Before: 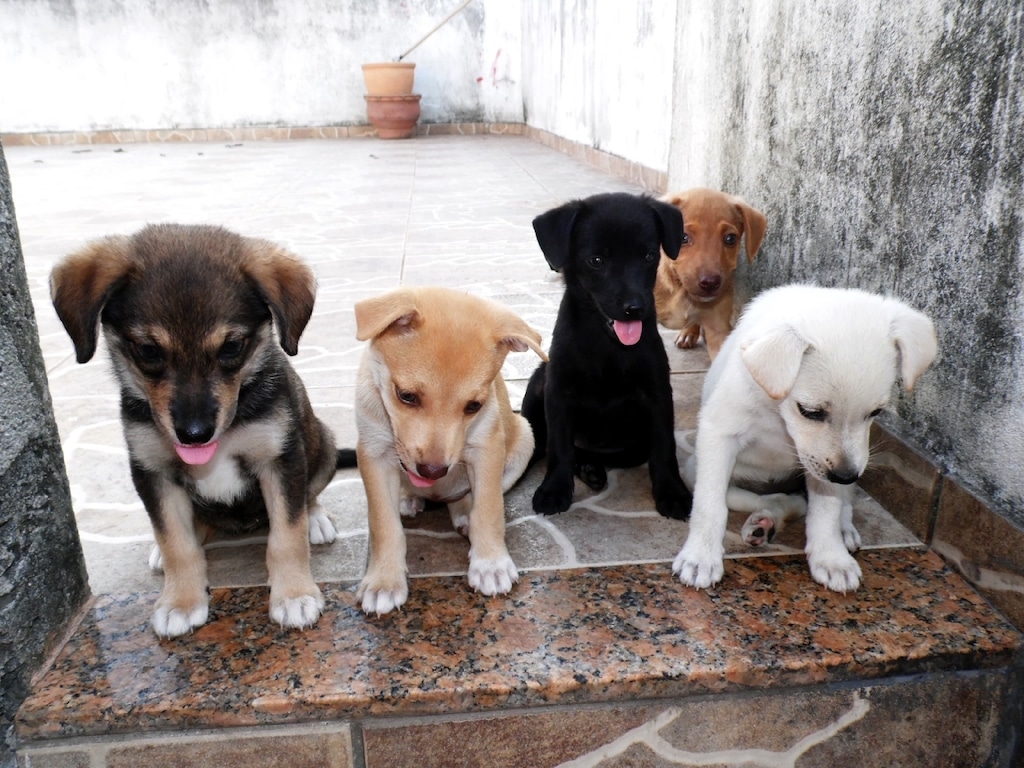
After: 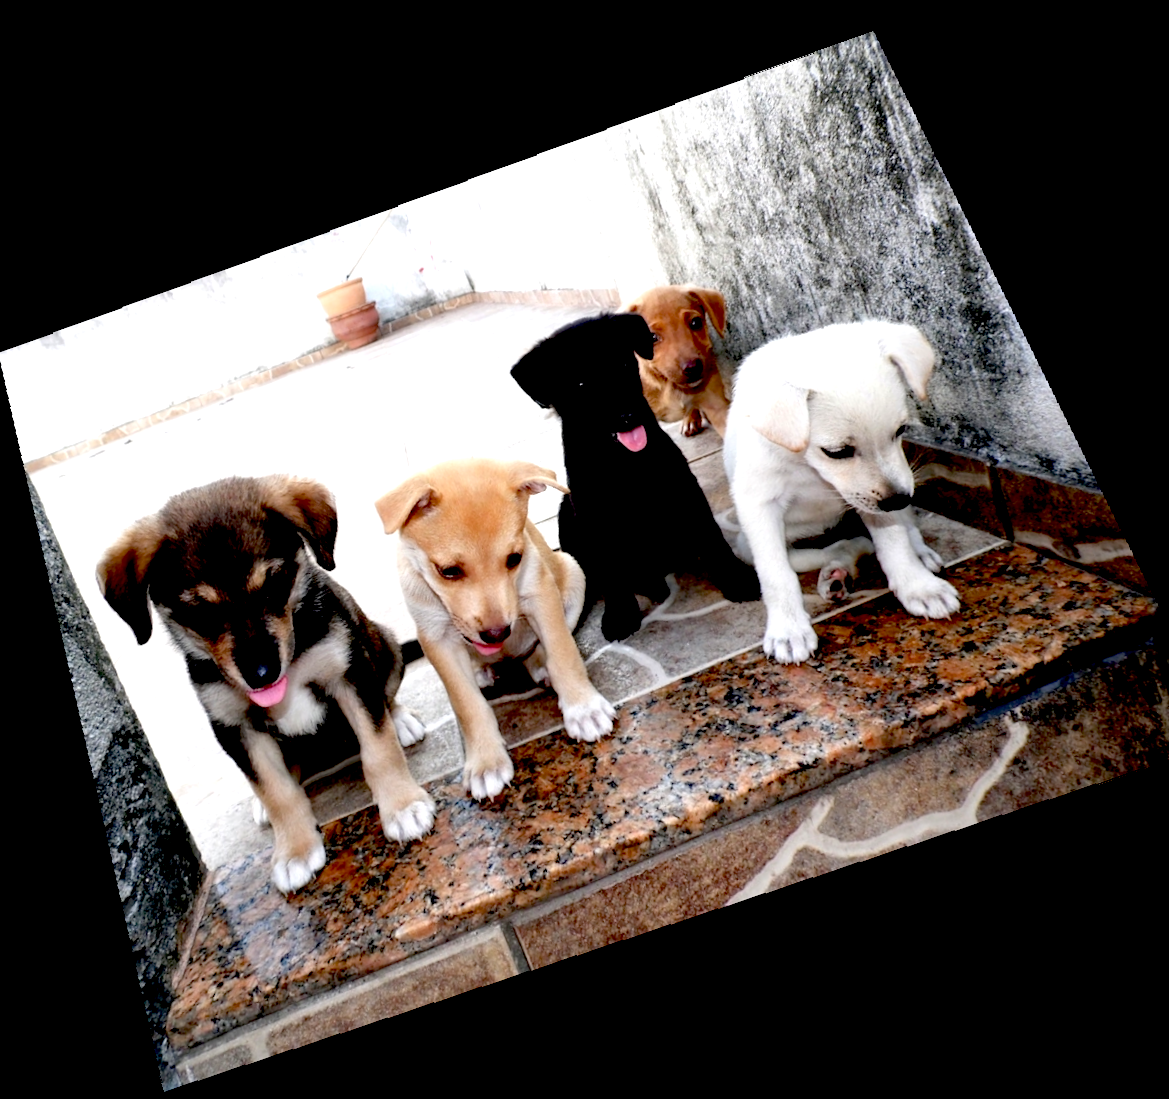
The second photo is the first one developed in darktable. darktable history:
exposure: black level correction 0.04, exposure 0.5 EV, compensate highlight preservation false
rotate and perspective: rotation 0.128°, lens shift (vertical) -0.181, lens shift (horizontal) -0.044, shear 0.001, automatic cropping off
crop and rotate: angle 19.43°, left 6.812%, right 4.125%, bottom 1.087%
